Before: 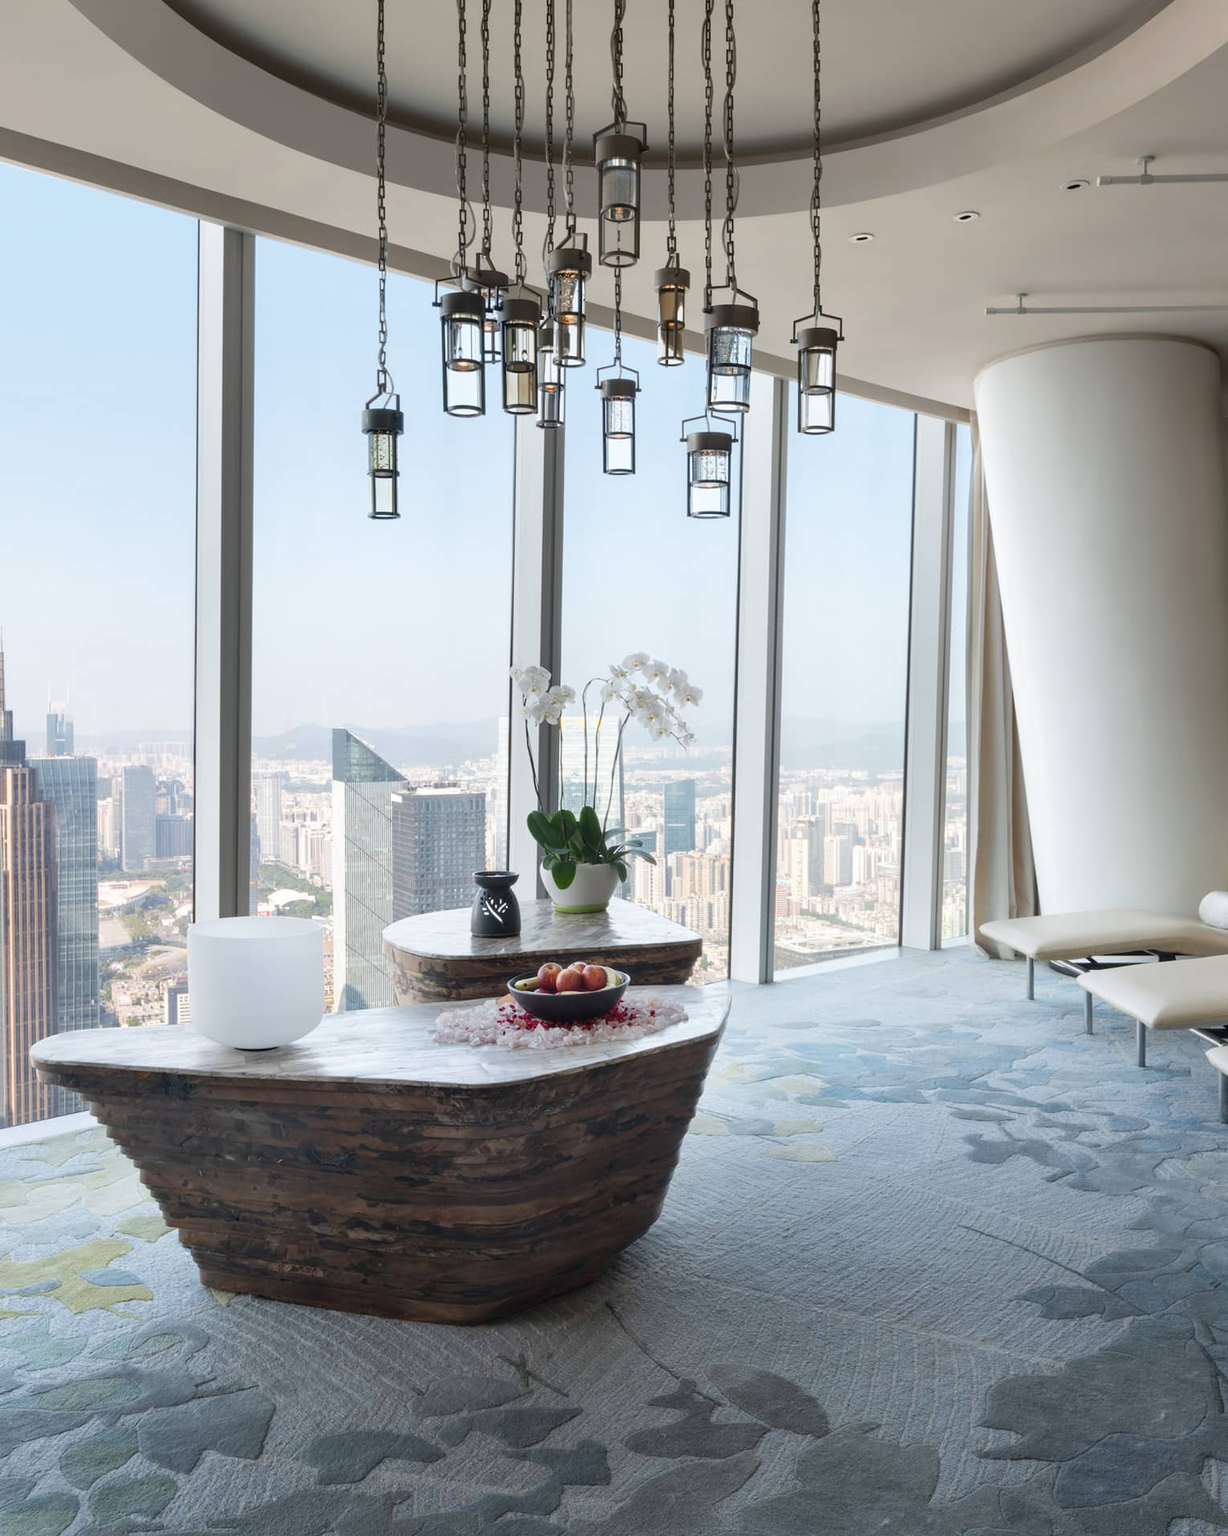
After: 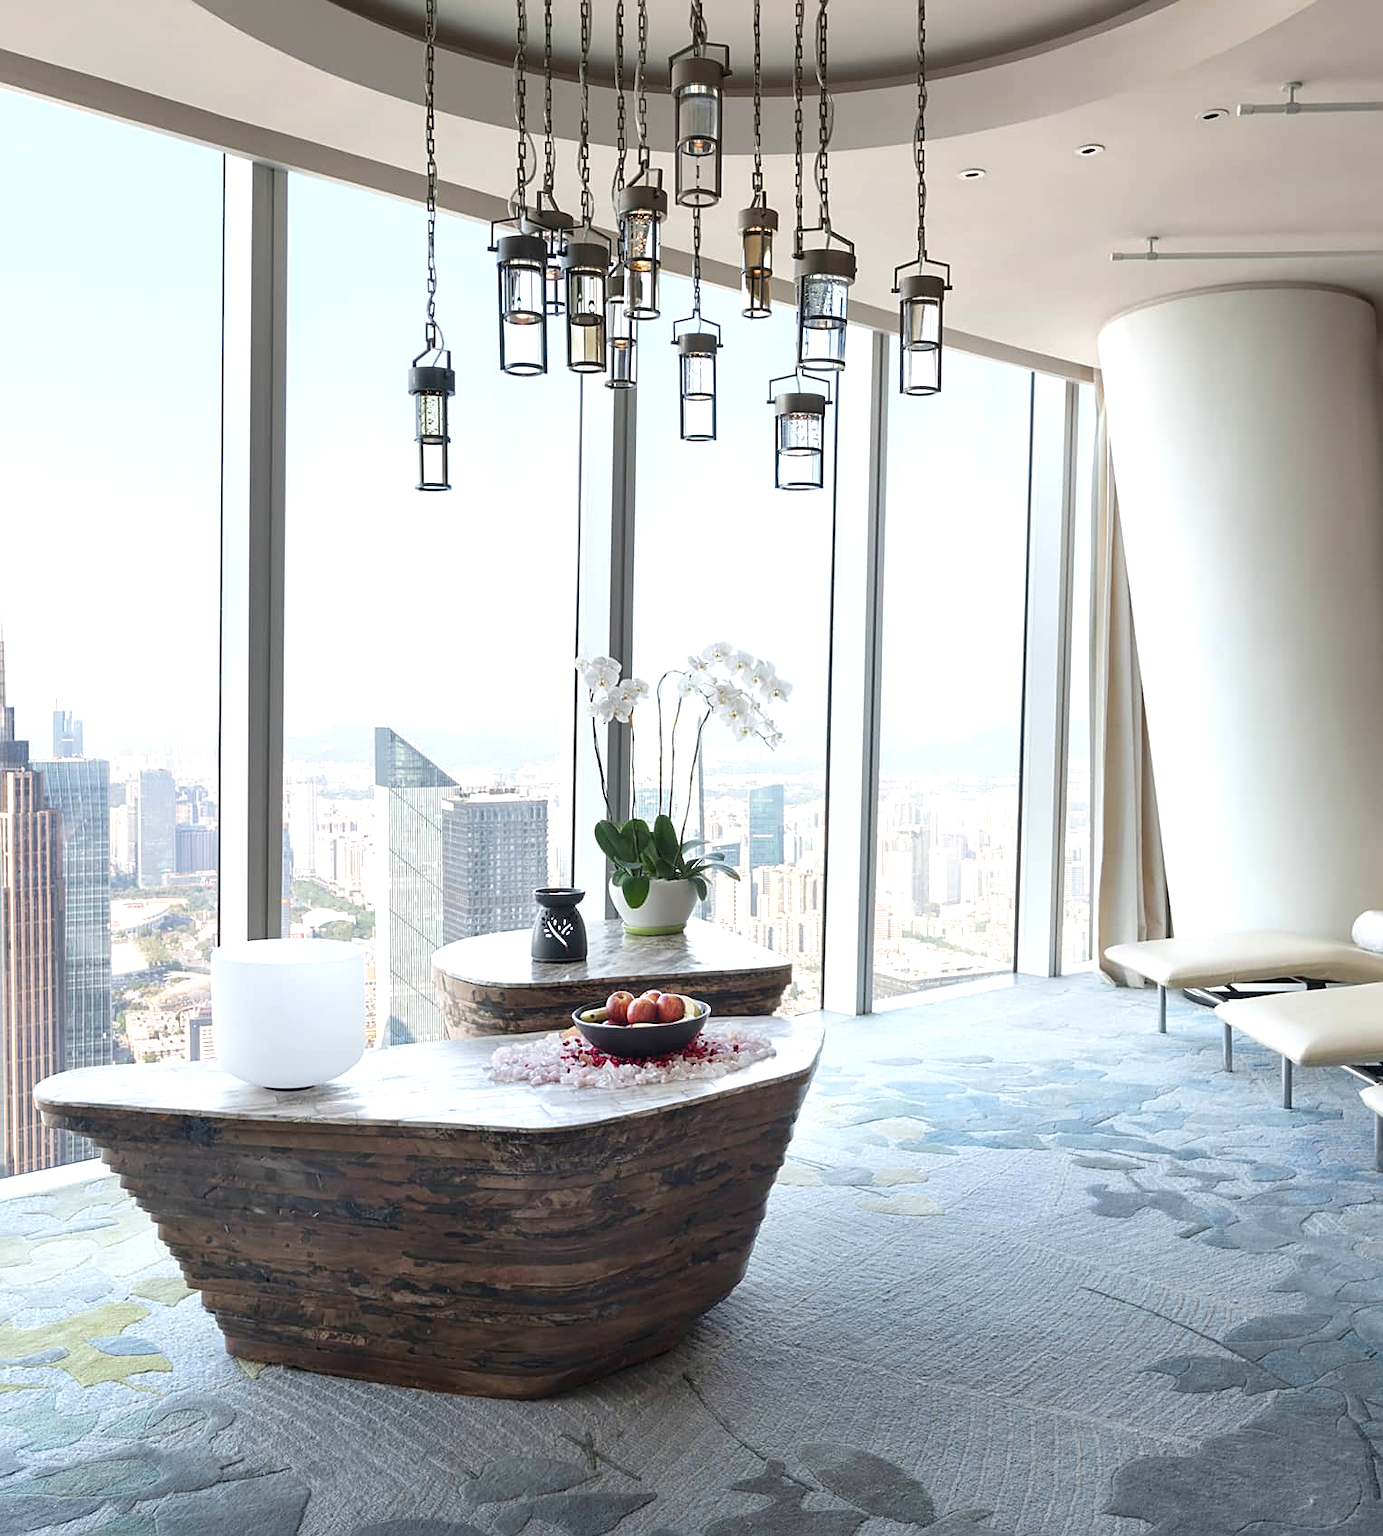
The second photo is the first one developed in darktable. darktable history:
crop and rotate: top 5.499%, bottom 5.742%
exposure: black level correction 0.001, exposure 0.498 EV, compensate highlight preservation false
levels: mode automatic
sharpen: on, module defaults
